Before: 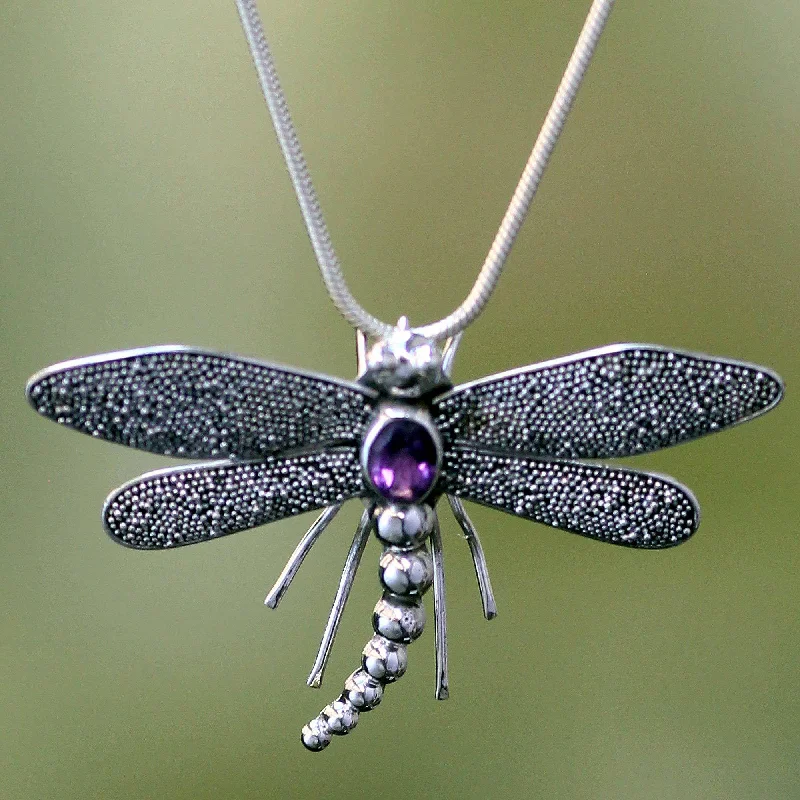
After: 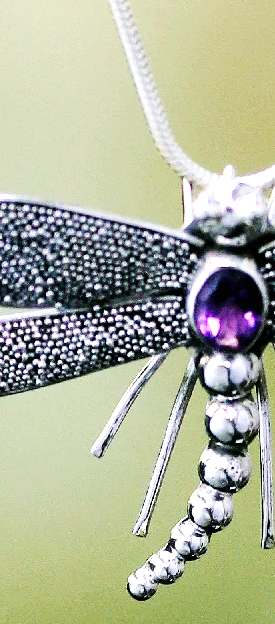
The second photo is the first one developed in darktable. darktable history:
crop and rotate: left 21.806%, top 18.981%, right 43.79%, bottom 2.991%
tone equalizer: -8 EV -0.782 EV, -7 EV -0.719 EV, -6 EV -0.612 EV, -5 EV -0.369 EV, -3 EV 0.367 EV, -2 EV 0.6 EV, -1 EV 0.697 EV, +0 EV 0.764 EV, mask exposure compensation -0.492 EV
tone curve: curves: ch0 [(0, 0.003) (0.044, 0.032) (0.12, 0.089) (0.197, 0.168) (0.281, 0.273) (0.468, 0.548) (0.588, 0.71) (0.701, 0.815) (0.86, 0.922) (1, 0.982)]; ch1 [(0, 0) (0.247, 0.215) (0.433, 0.382) (0.466, 0.426) (0.493, 0.481) (0.501, 0.5) (0.517, 0.524) (0.557, 0.582) (0.598, 0.651) (0.671, 0.735) (0.796, 0.85) (1, 1)]; ch2 [(0, 0) (0.249, 0.216) (0.357, 0.317) (0.448, 0.432) (0.478, 0.492) (0.498, 0.499) (0.517, 0.53) (0.537, 0.57) (0.569, 0.623) (0.61, 0.663) (0.706, 0.75) (0.808, 0.809) (0.991, 0.968)], preserve colors none
